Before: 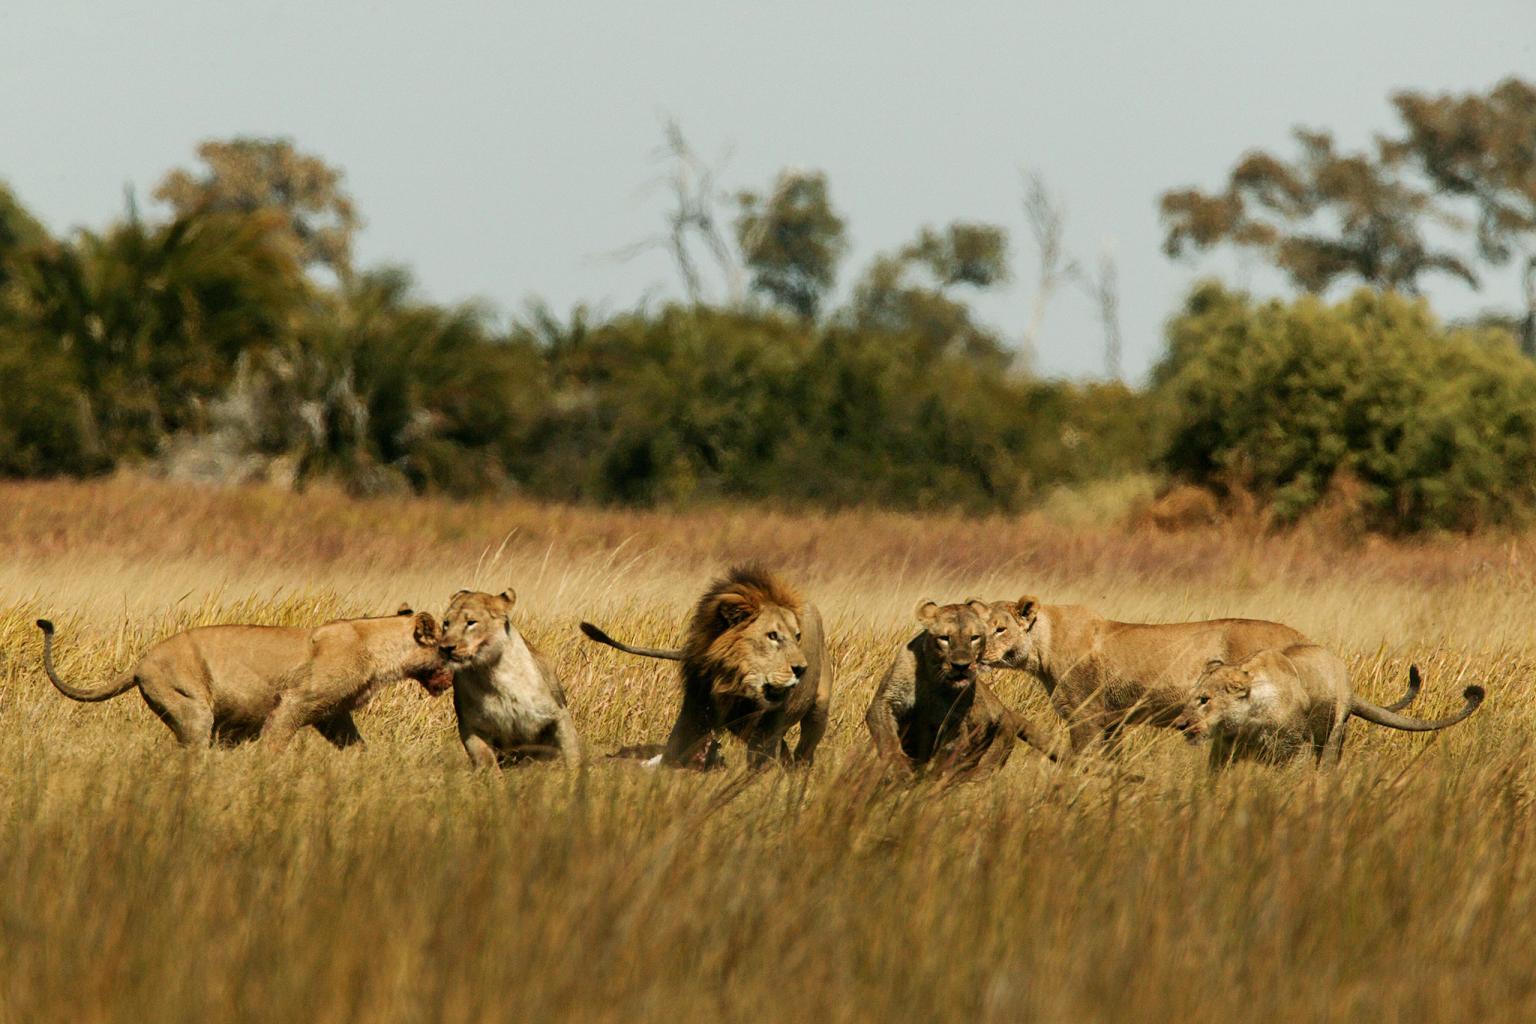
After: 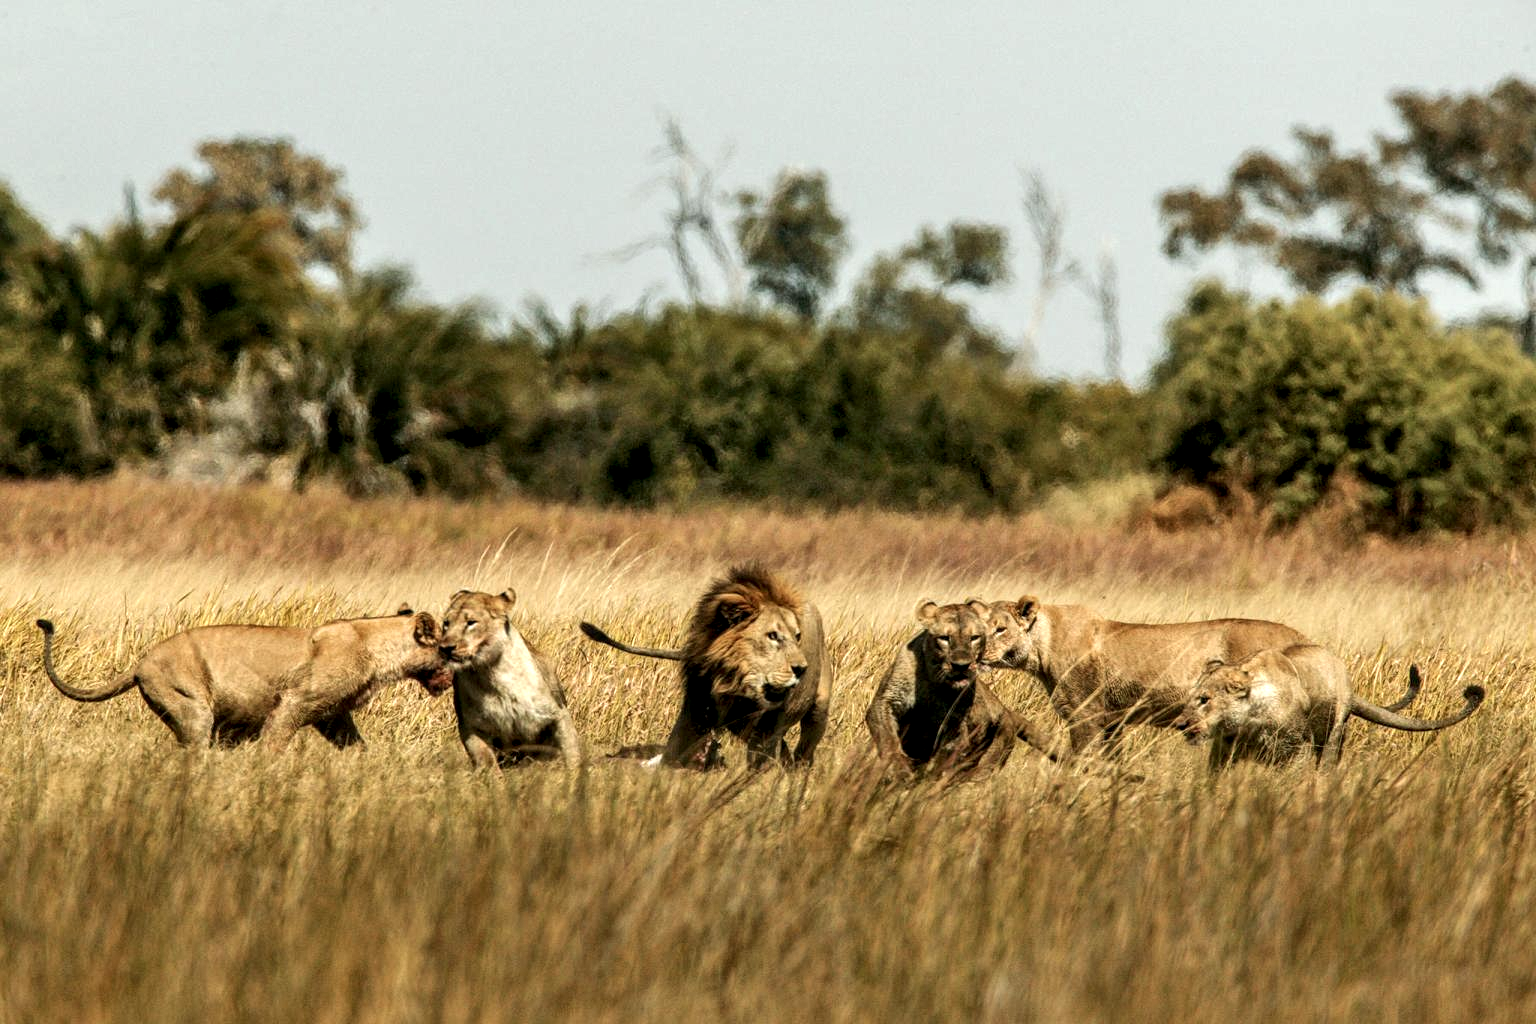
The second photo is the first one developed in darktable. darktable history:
contrast brightness saturation: saturation -0.04
local contrast: detail 150%
shadows and highlights: radius 110.86, shadows 51.09, white point adjustment 9.16, highlights -4.17, highlights color adjustment 32.2%, soften with gaussian
